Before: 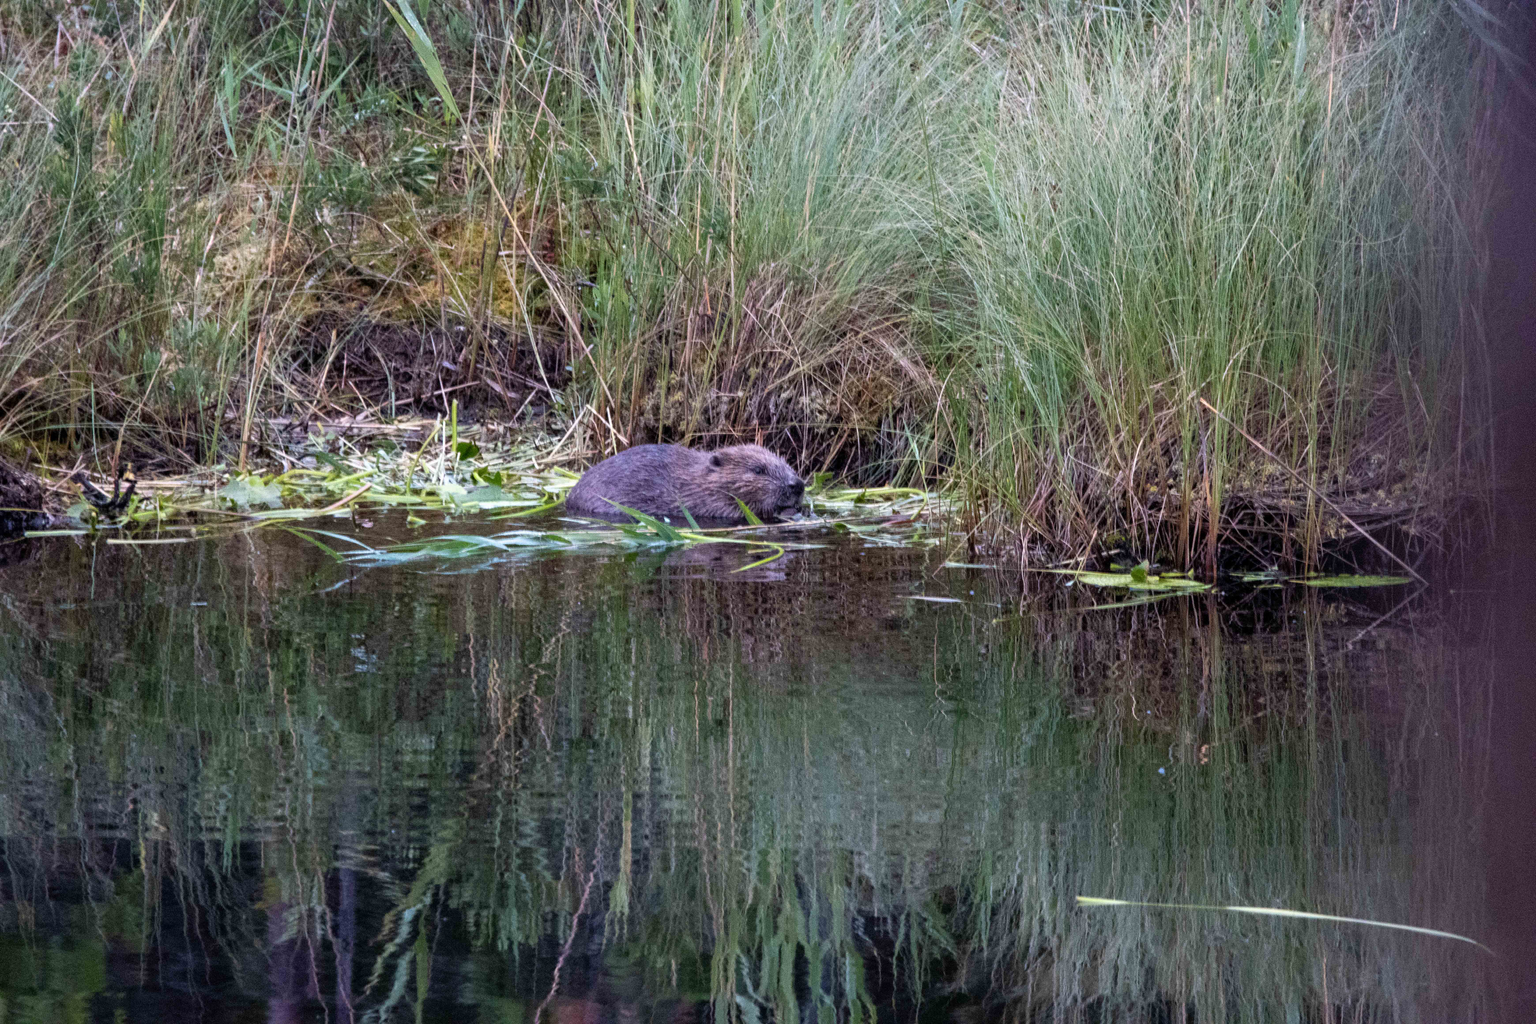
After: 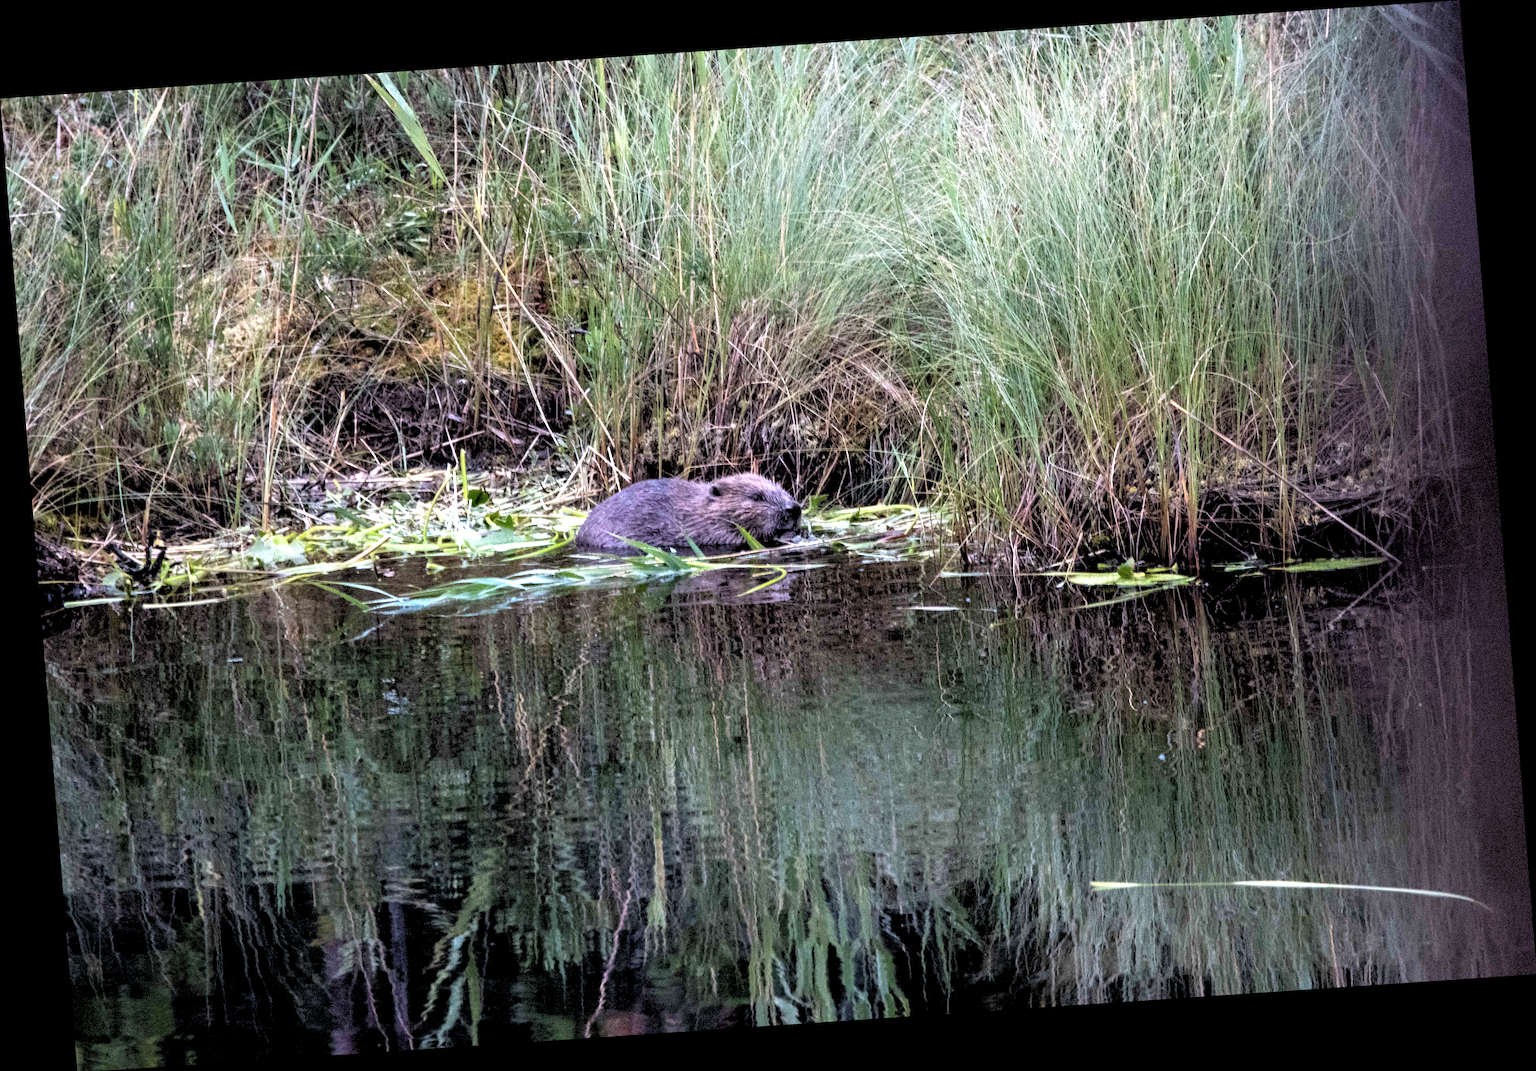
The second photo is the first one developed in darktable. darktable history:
exposure: black level correction -0.002, exposure 0.54 EV, compensate highlight preservation false
tone equalizer: on, module defaults
rgb levels: levels [[0.034, 0.472, 0.904], [0, 0.5, 1], [0, 0.5, 1]]
rotate and perspective: rotation -4.2°, shear 0.006, automatic cropping off
